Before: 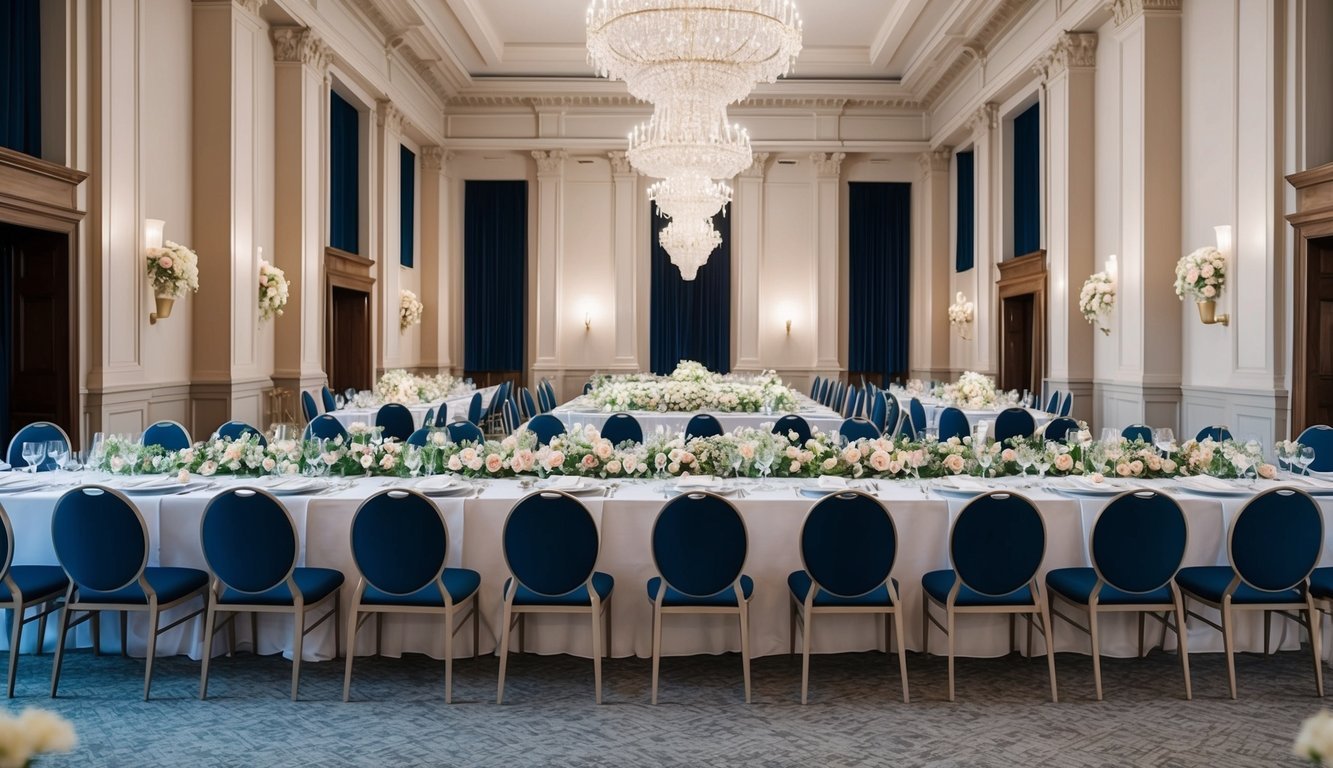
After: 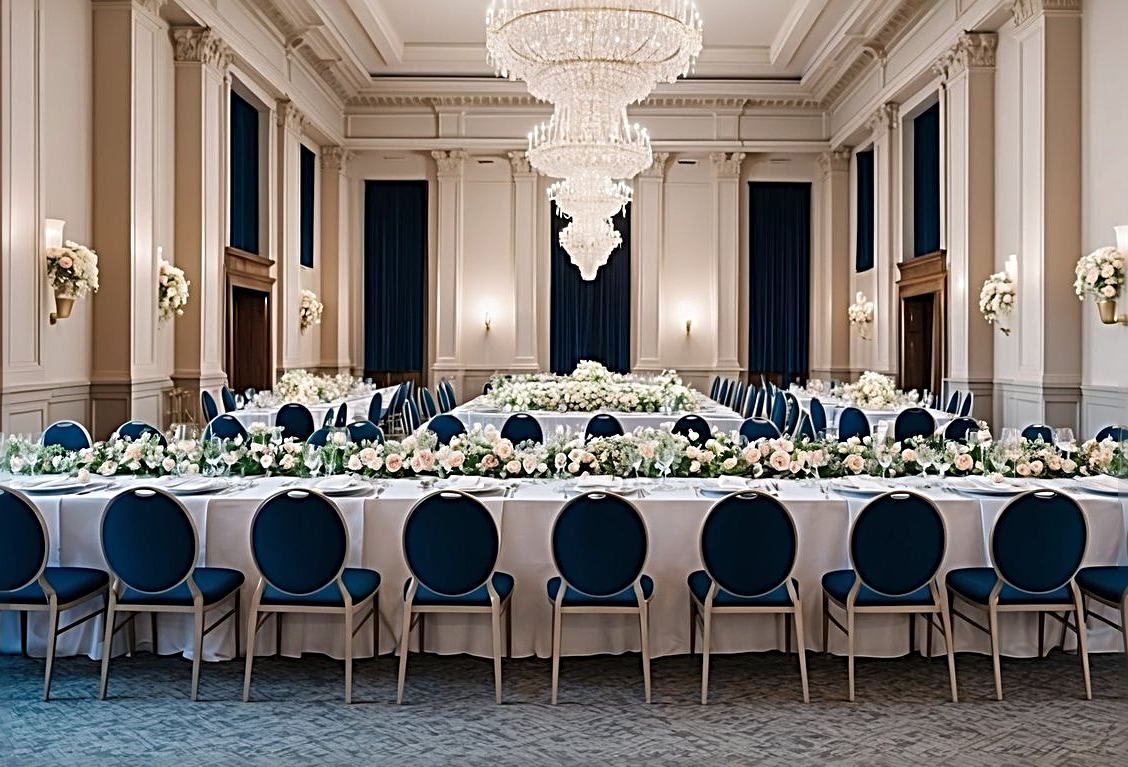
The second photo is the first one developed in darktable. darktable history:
crop: left 7.57%, right 7.801%
sharpen: radius 3.706, amount 0.922
